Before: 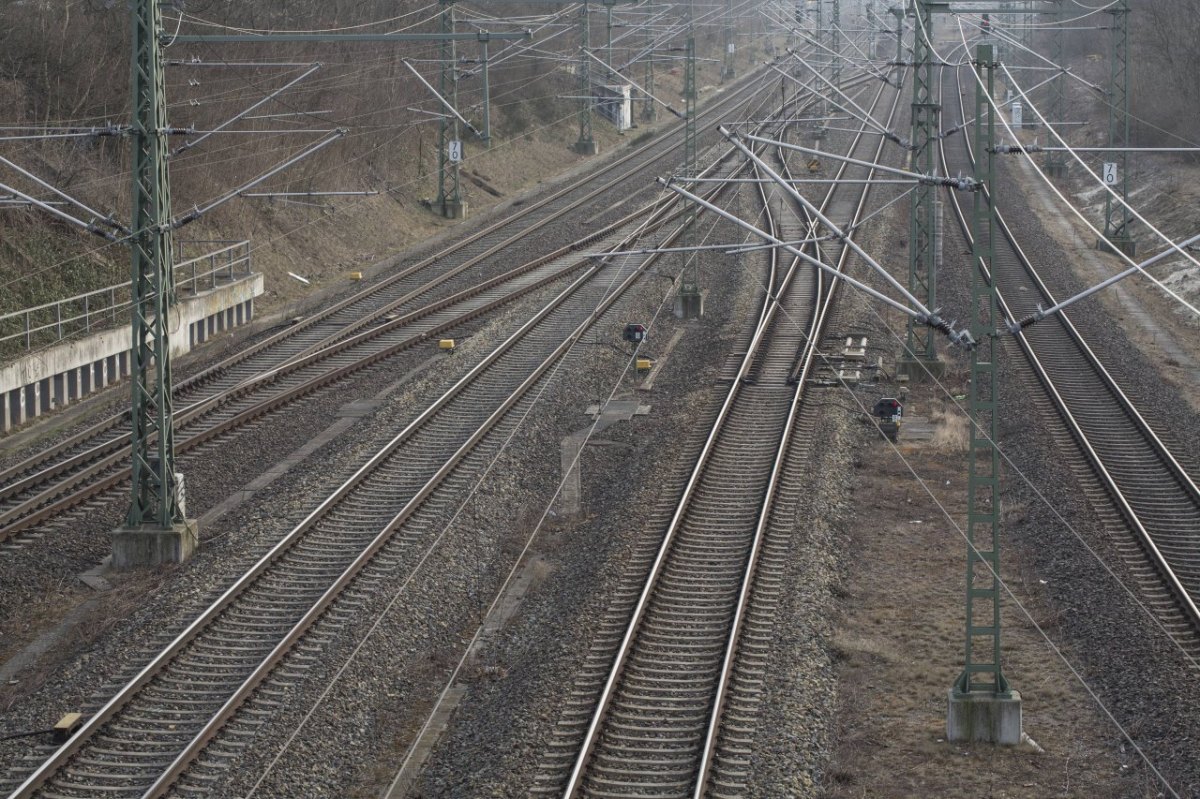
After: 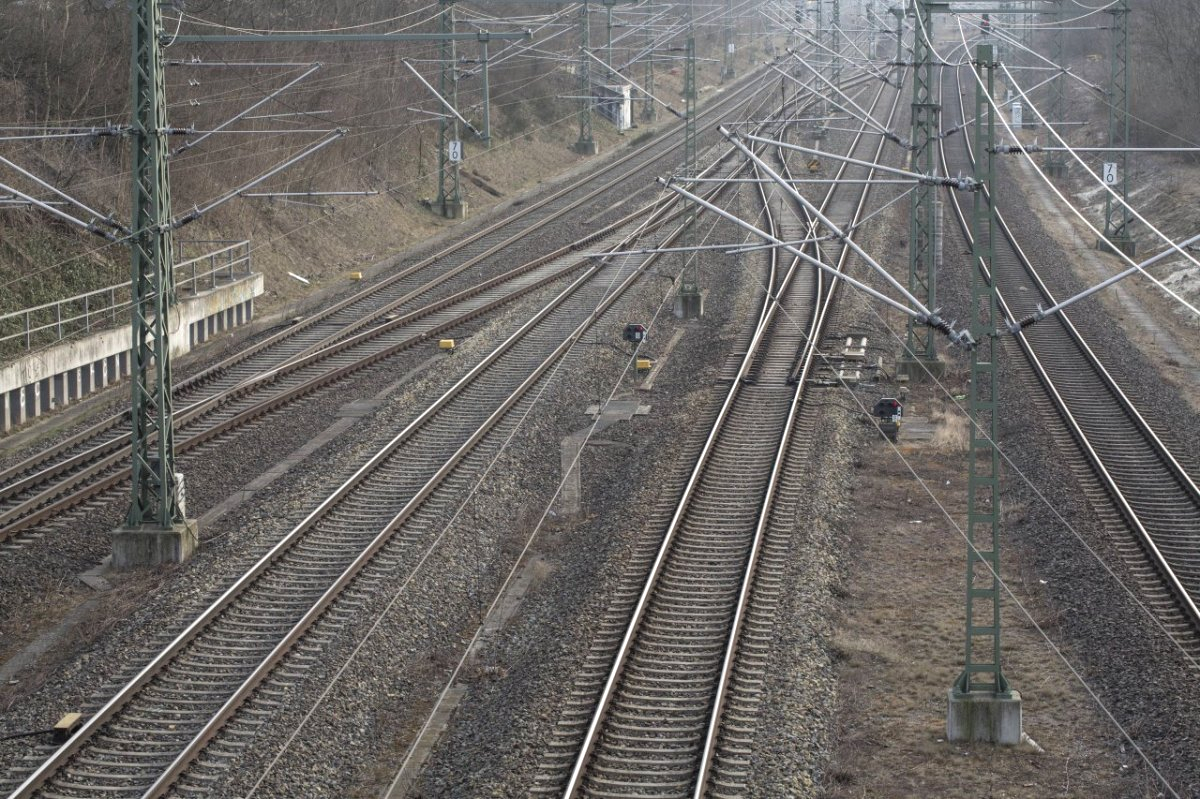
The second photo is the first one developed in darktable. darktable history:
tone equalizer: -8 EV -0.394 EV, -7 EV -0.359 EV, -6 EV -0.369 EV, -5 EV -0.216 EV, -3 EV 0.237 EV, -2 EV 0.355 EV, -1 EV 0.375 EV, +0 EV 0.402 EV
